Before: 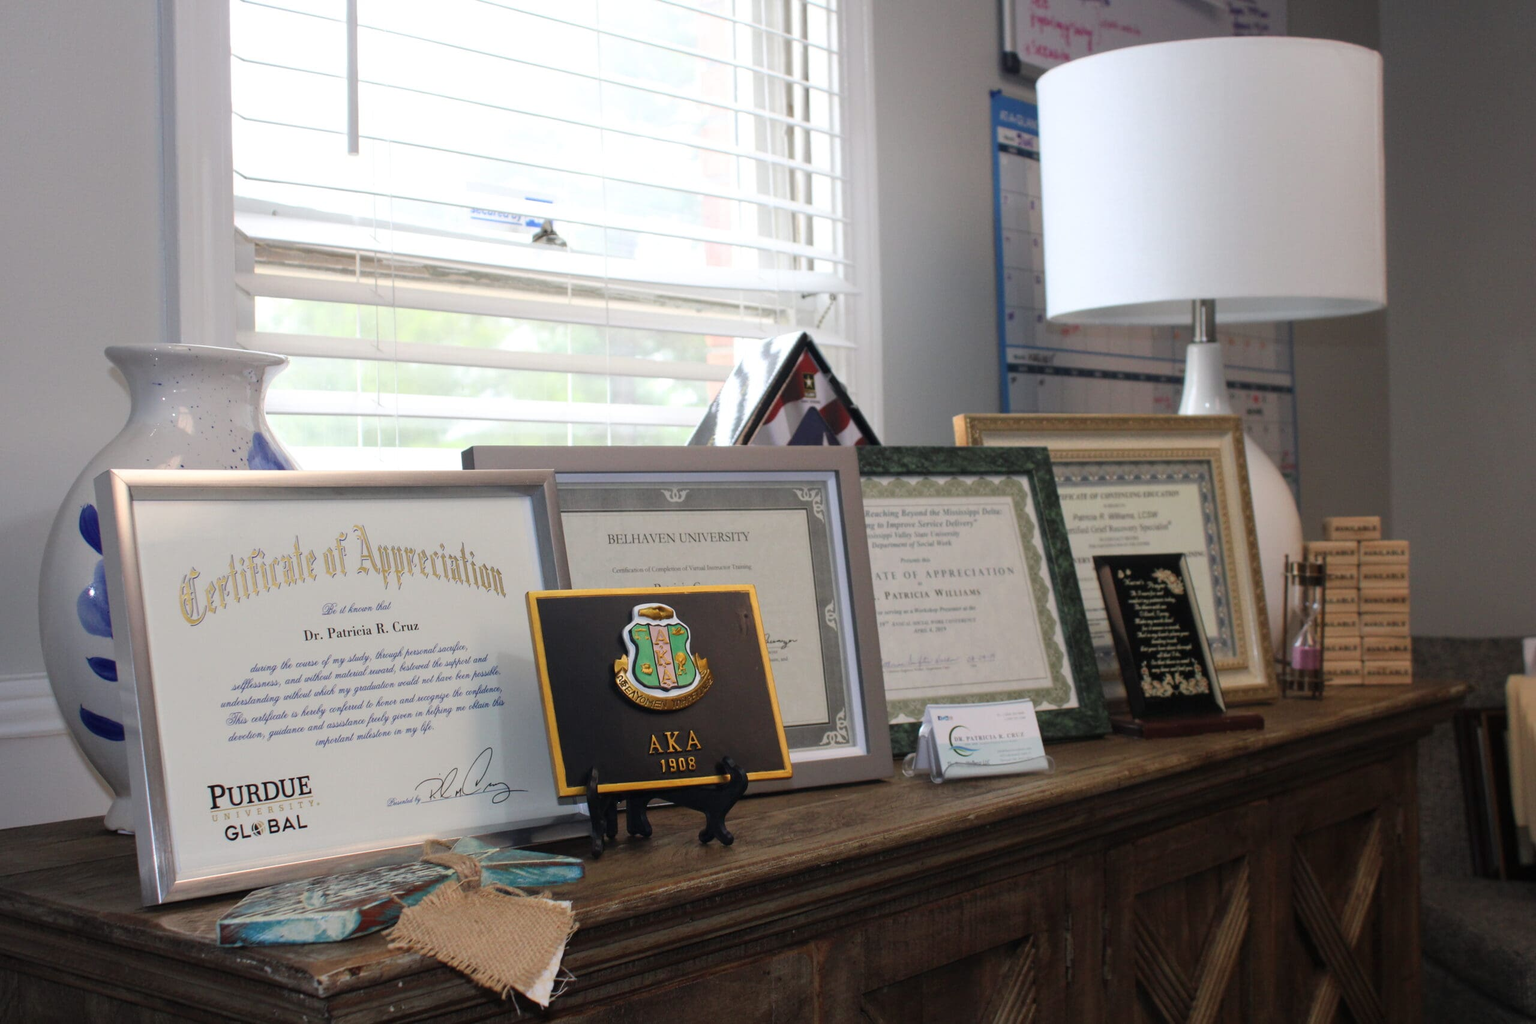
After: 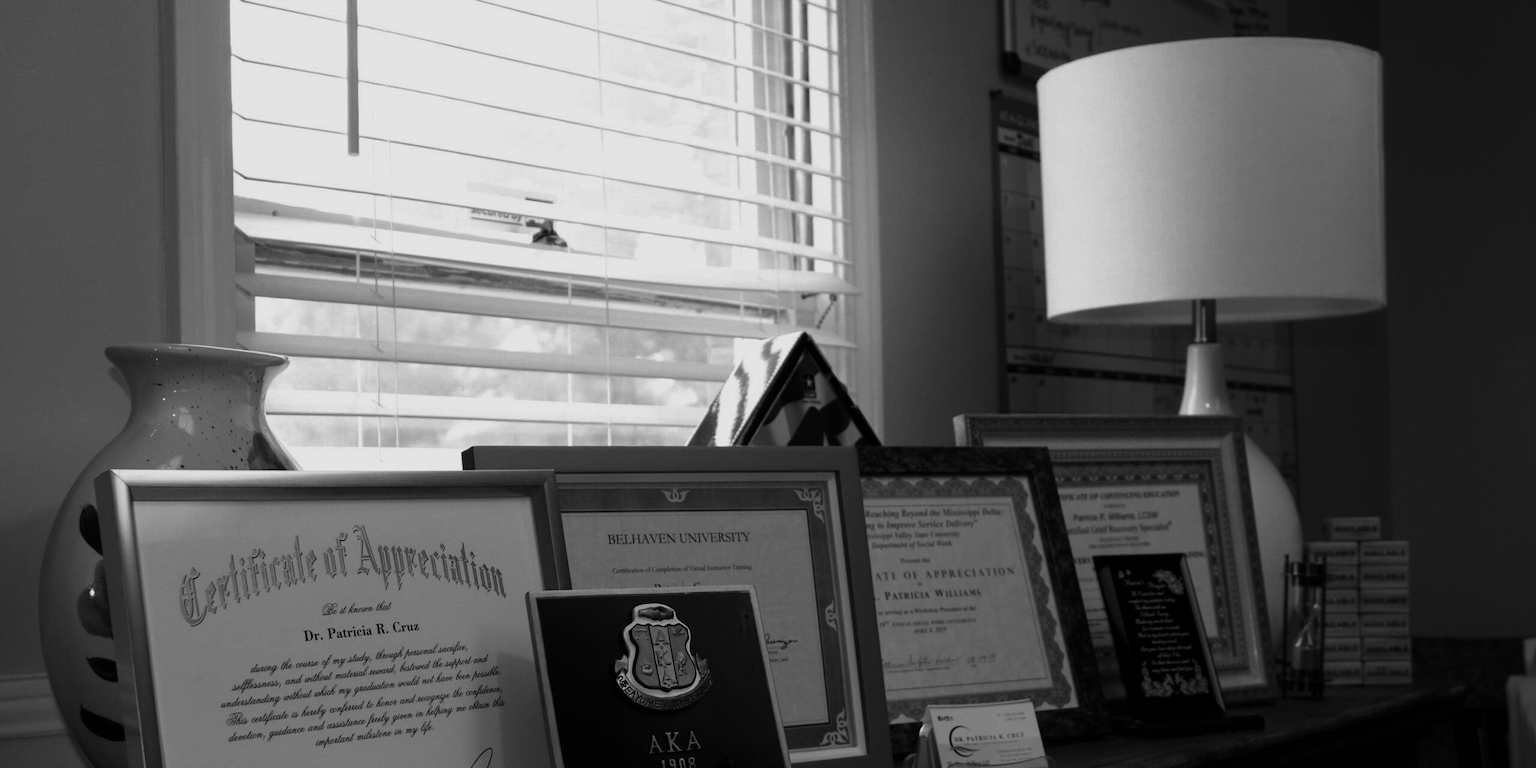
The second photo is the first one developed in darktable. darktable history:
crop: bottom 24.988%
exposure: exposure -0.116 EV, compensate exposure bias true, compensate highlight preservation false
color zones: curves: ch0 [(0.004, 0.305) (0.261, 0.623) (0.389, 0.399) (0.708, 0.571) (0.947, 0.34)]; ch1 [(0.025, 0.645) (0.229, 0.584) (0.326, 0.551) (0.484, 0.262) (0.757, 0.643)]
contrast brightness saturation: contrast -0.03, brightness -0.59, saturation -1
